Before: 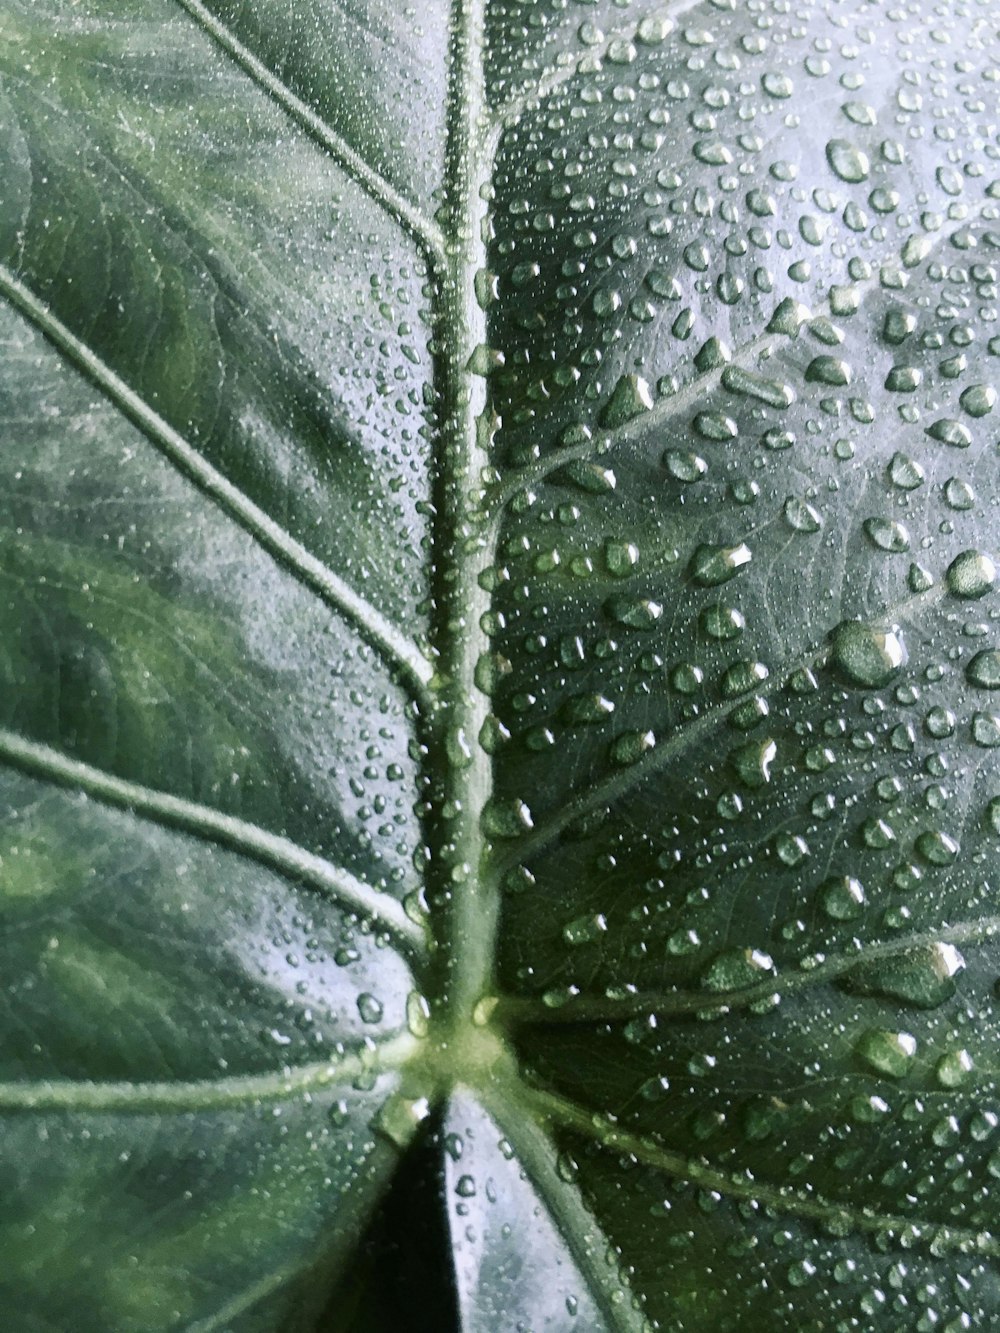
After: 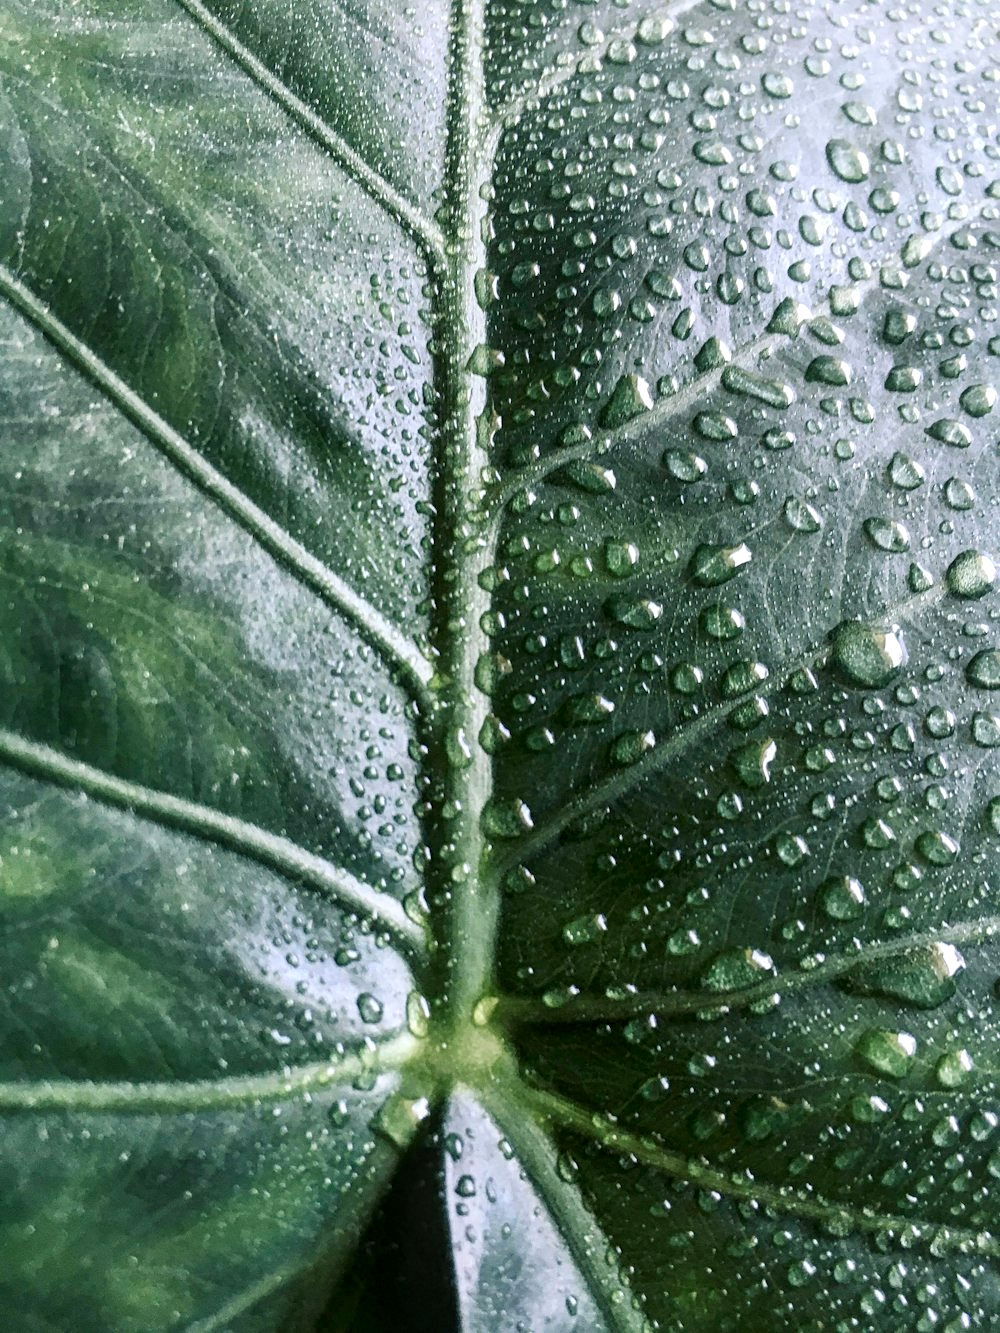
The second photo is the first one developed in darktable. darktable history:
local contrast: detail 130%
sharpen: amount 0.2
